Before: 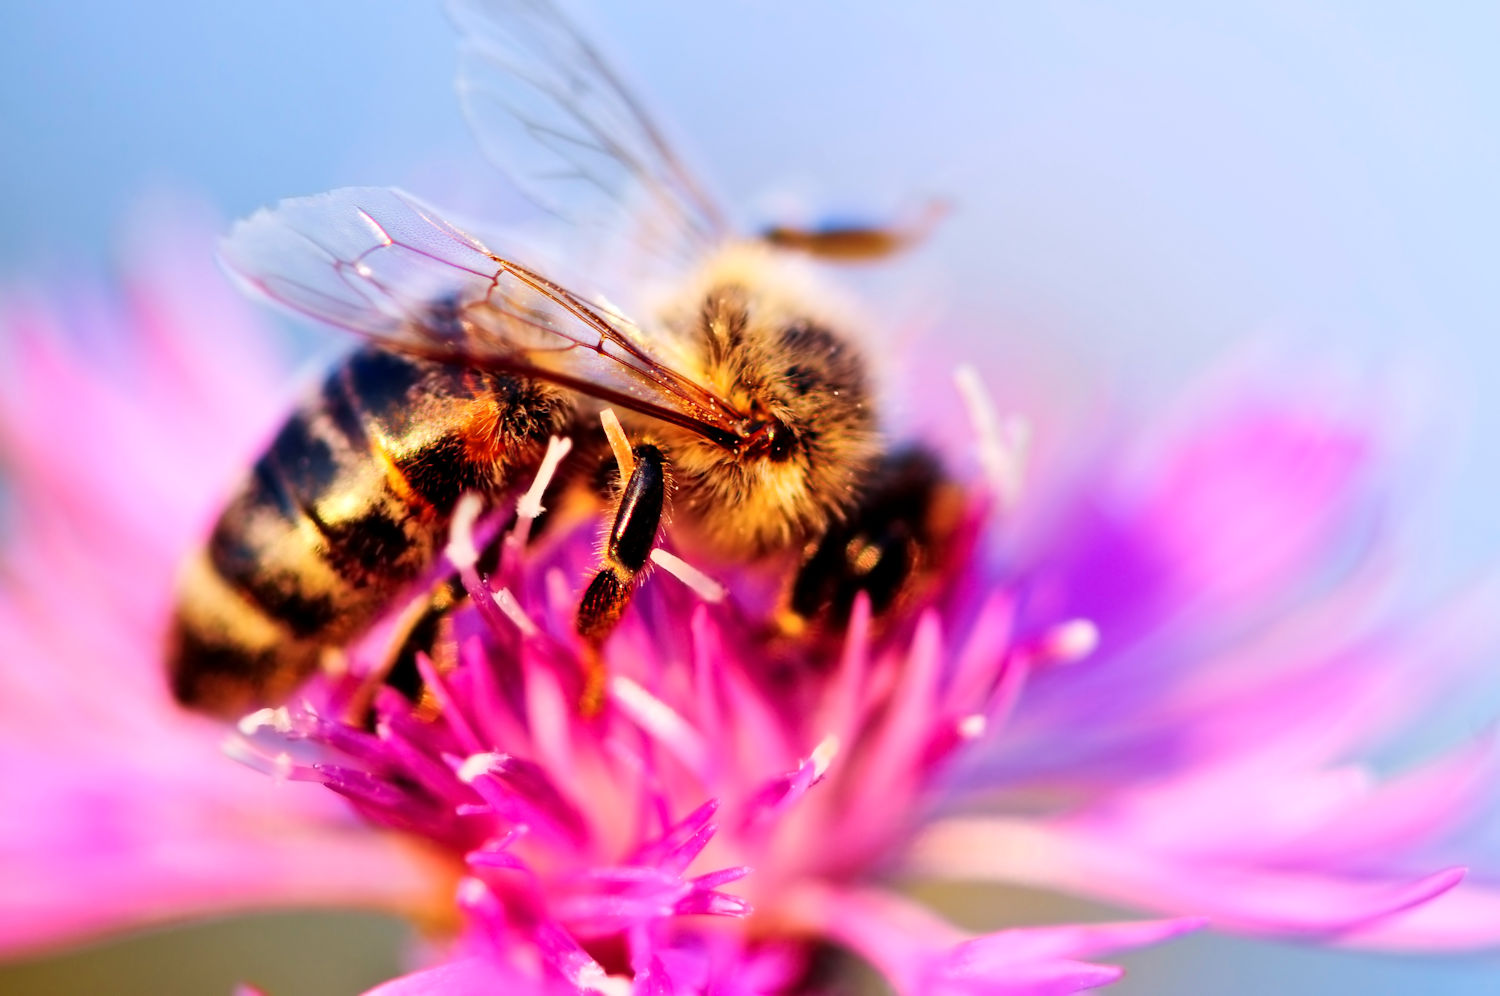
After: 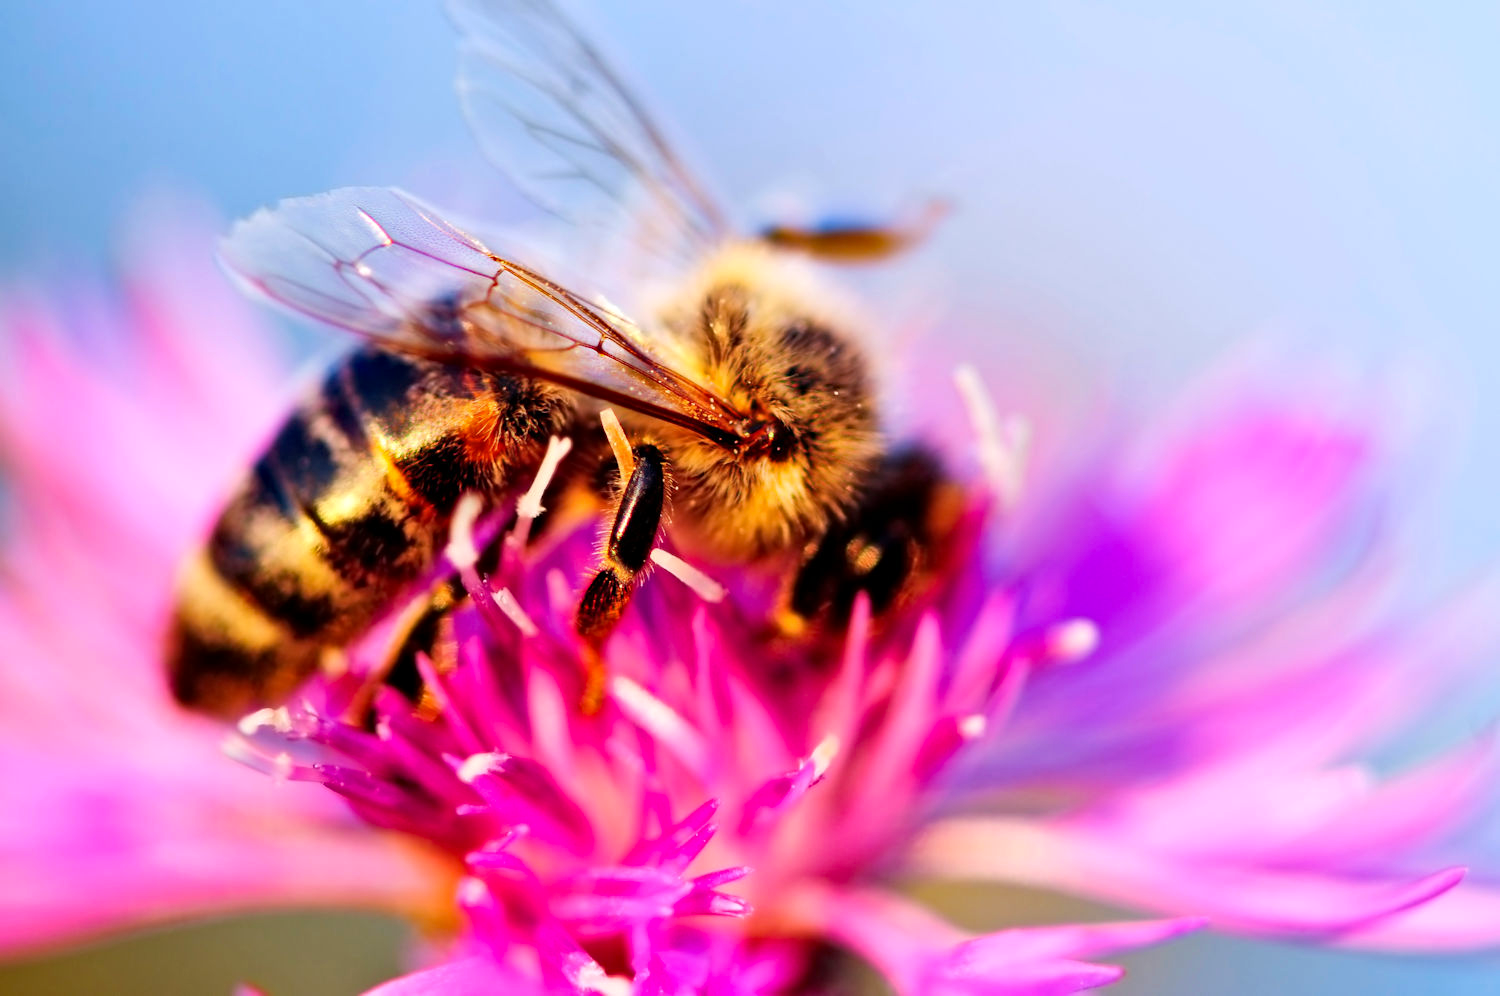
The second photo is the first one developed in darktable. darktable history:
haze removal: strength 0.294, distance 0.253, adaptive false
